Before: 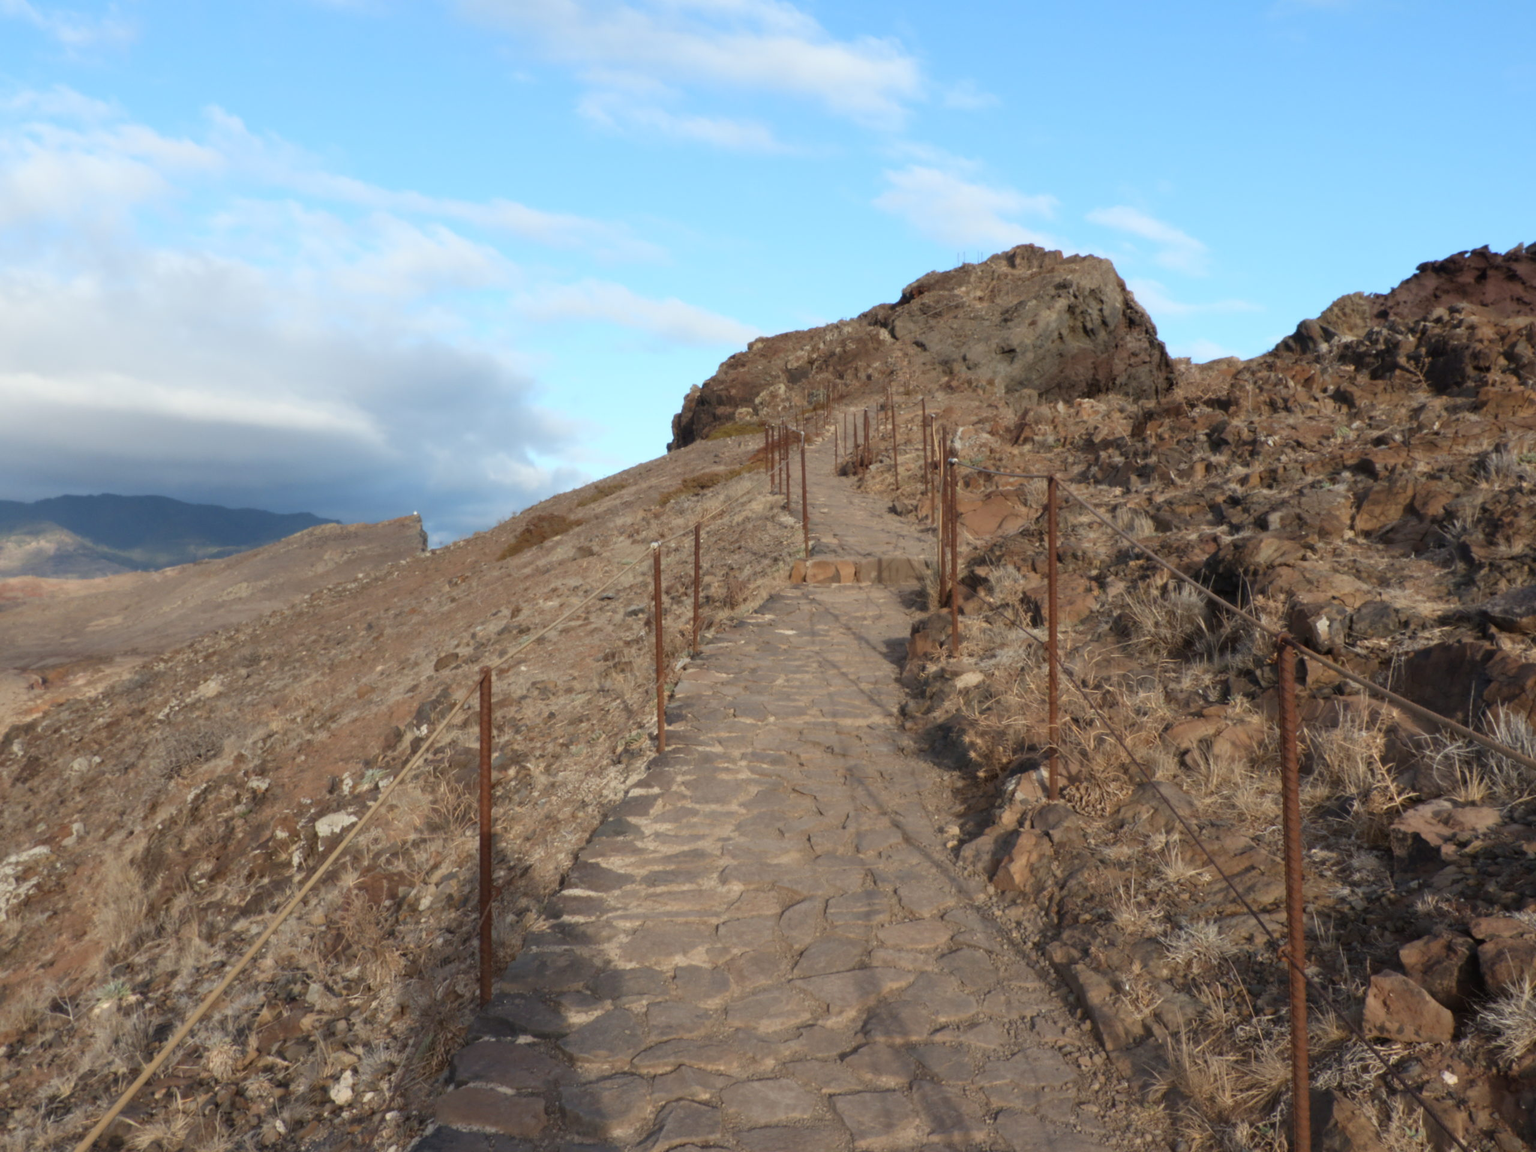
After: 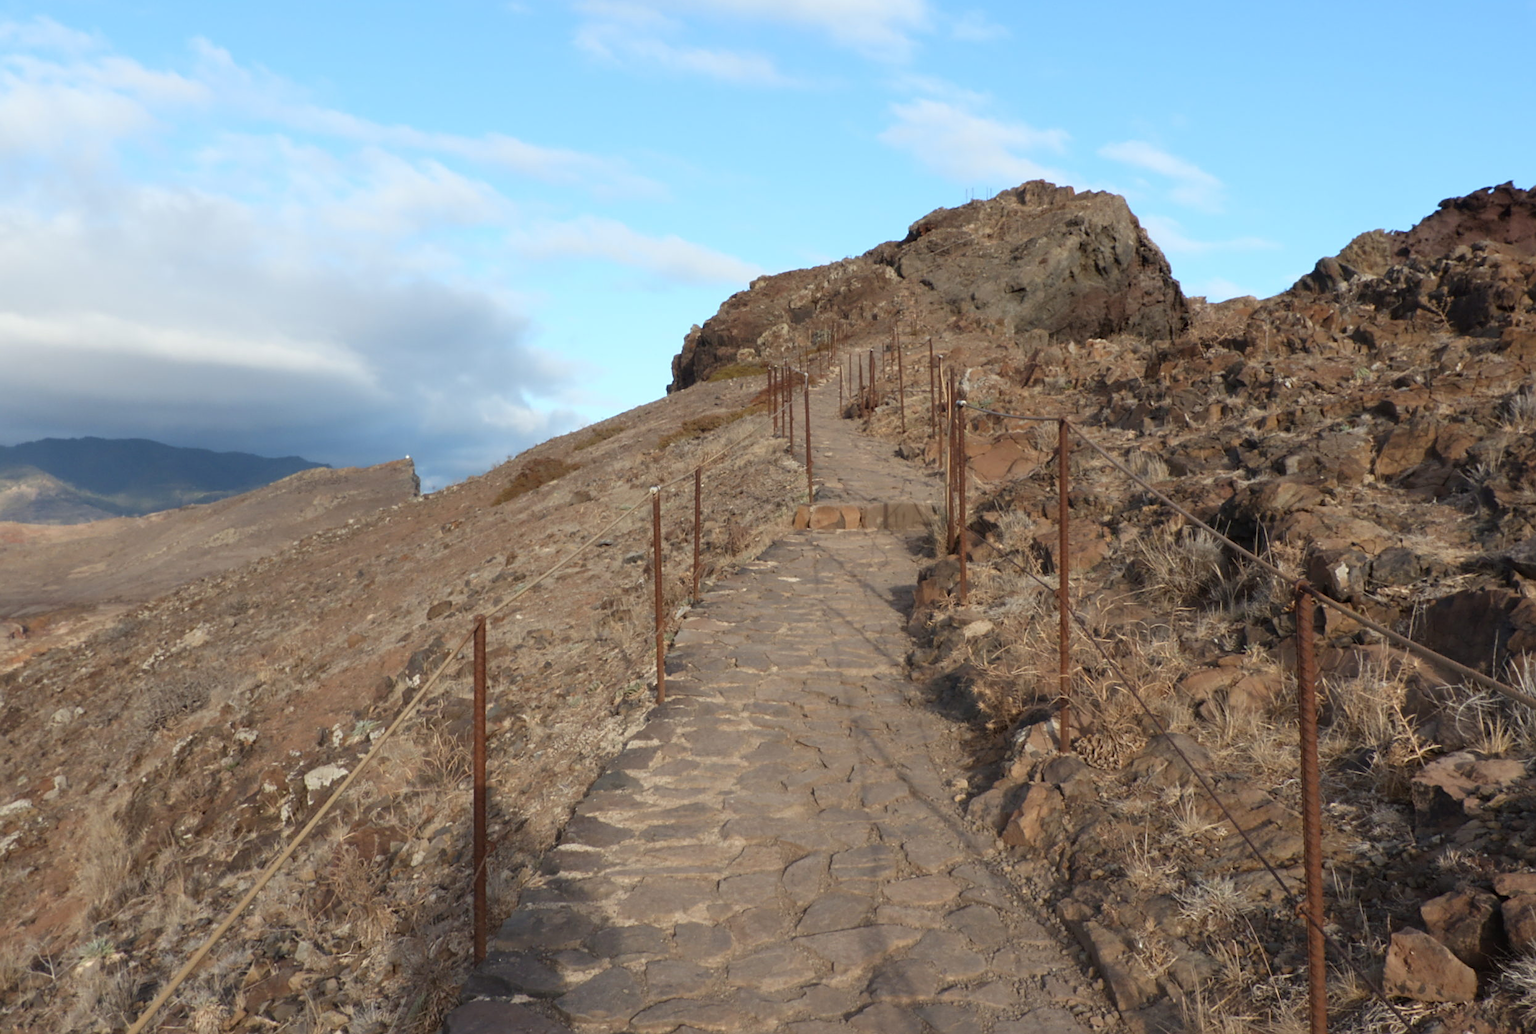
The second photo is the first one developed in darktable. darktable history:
tone equalizer: on, module defaults
crop: left 1.293%, top 6.093%, right 1.562%, bottom 6.645%
sharpen: on, module defaults
